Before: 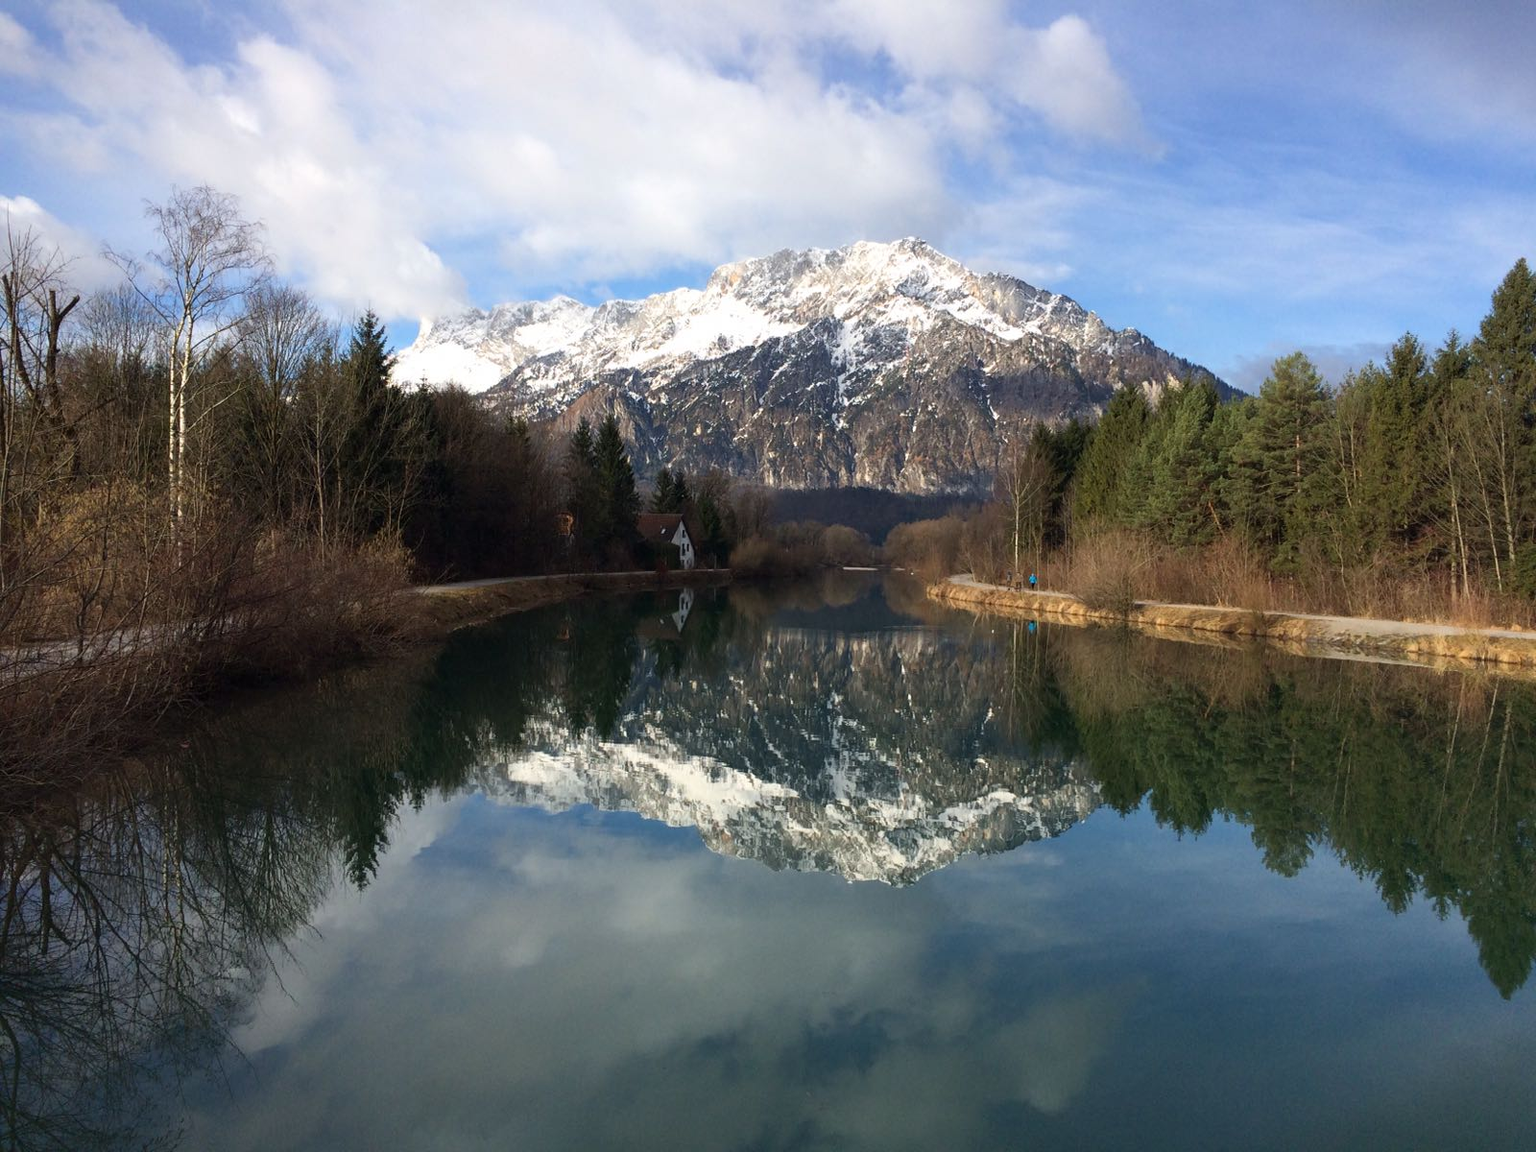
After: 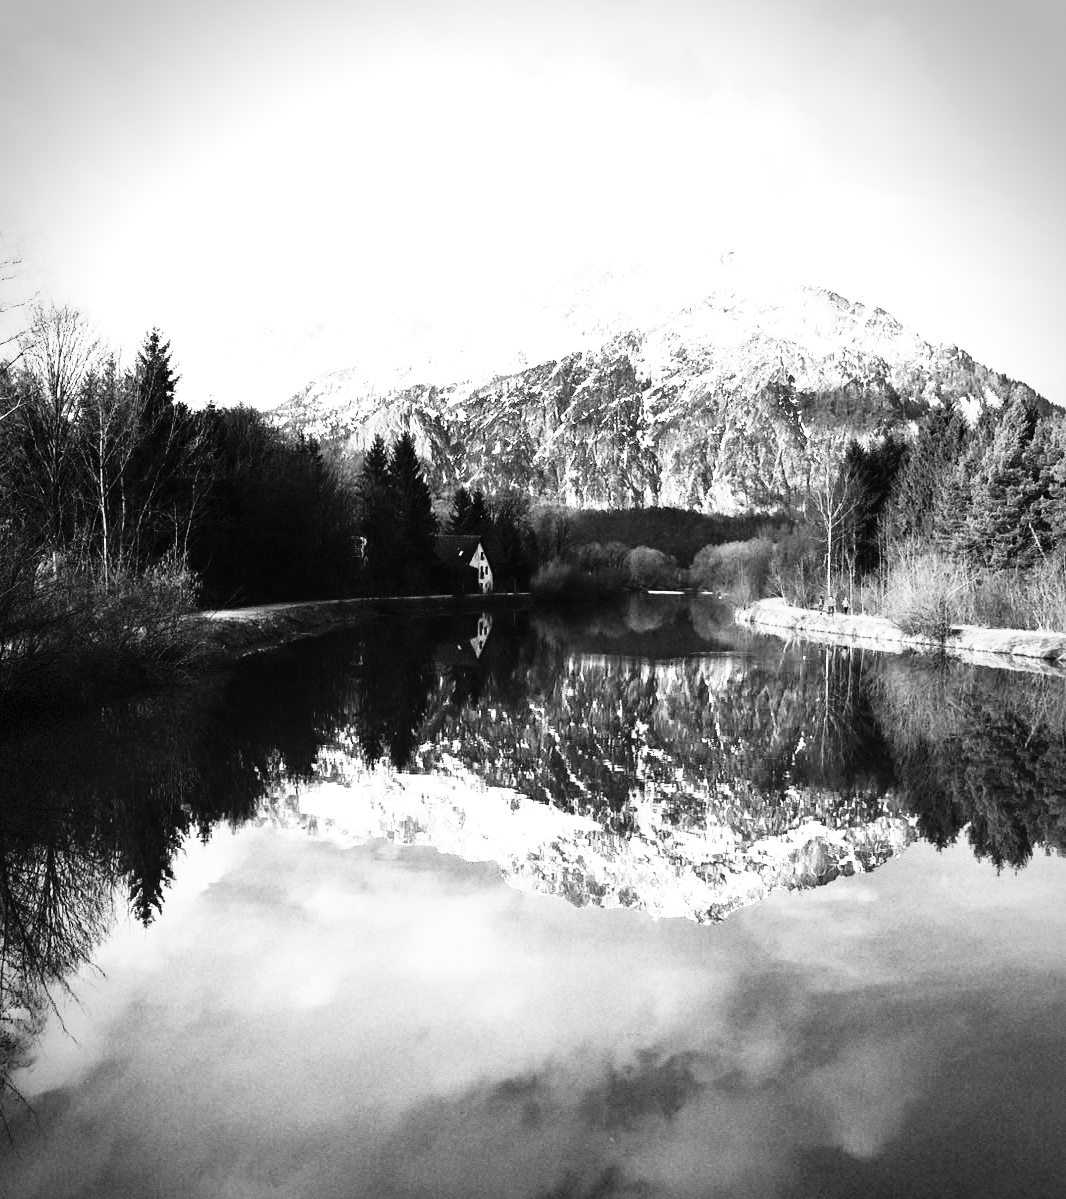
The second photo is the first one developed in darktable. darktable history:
tone curve: curves: ch0 [(0, 0) (0.003, 0.003) (0.011, 0.006) (0.025, 0.01) (0.044, 0.015) (0.069, 0.02) (0.1, 0.027) (0.136, 0.036) (0.177, 0.05) (0.224, 0.07) (0.277, 0.12) (0.335, 0.208) (0.399, 0.334) (0.468, 0.473) (0.543, 0.636) (0.623, 0.795) (0.709, 0.907) (0.801, 0.97) (0.898, 0.989) (1, 1)], preserve colors none
grain: on, module defaults
monochrome: on, module defaults
exposure: black level correction 0, exposure 1.198 EV, compensate exposure bias true, compensate highlight preservation false
crop and rotate: left 14.385%, right 18.948%
vignetting: dithering 8-bit output, unbound false
